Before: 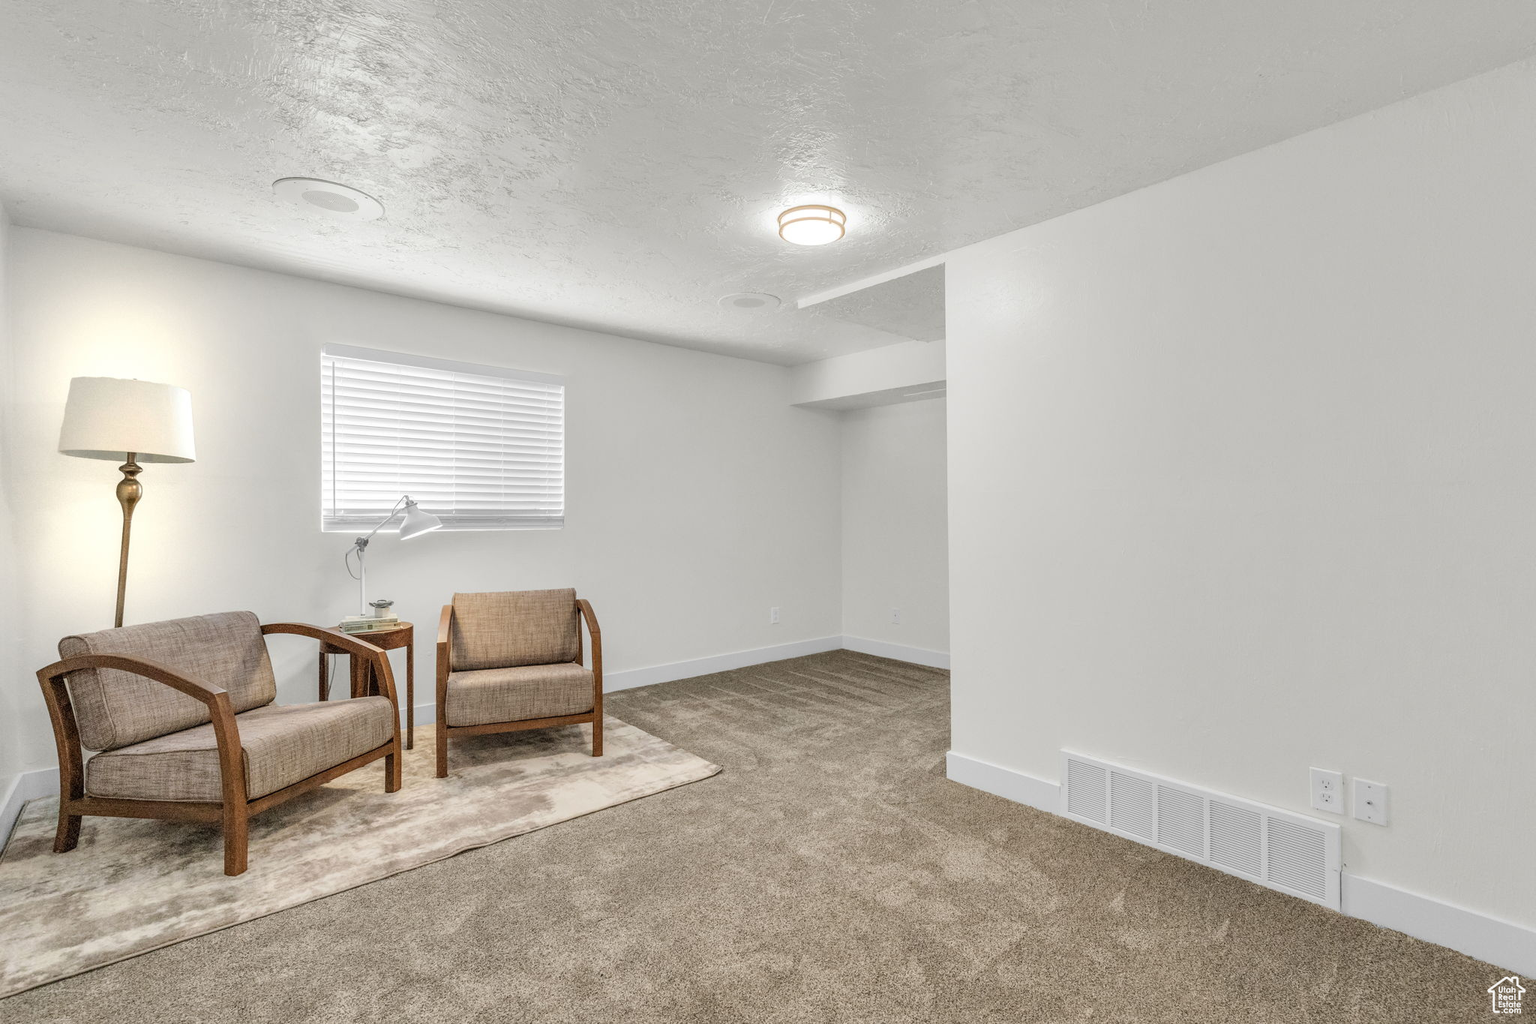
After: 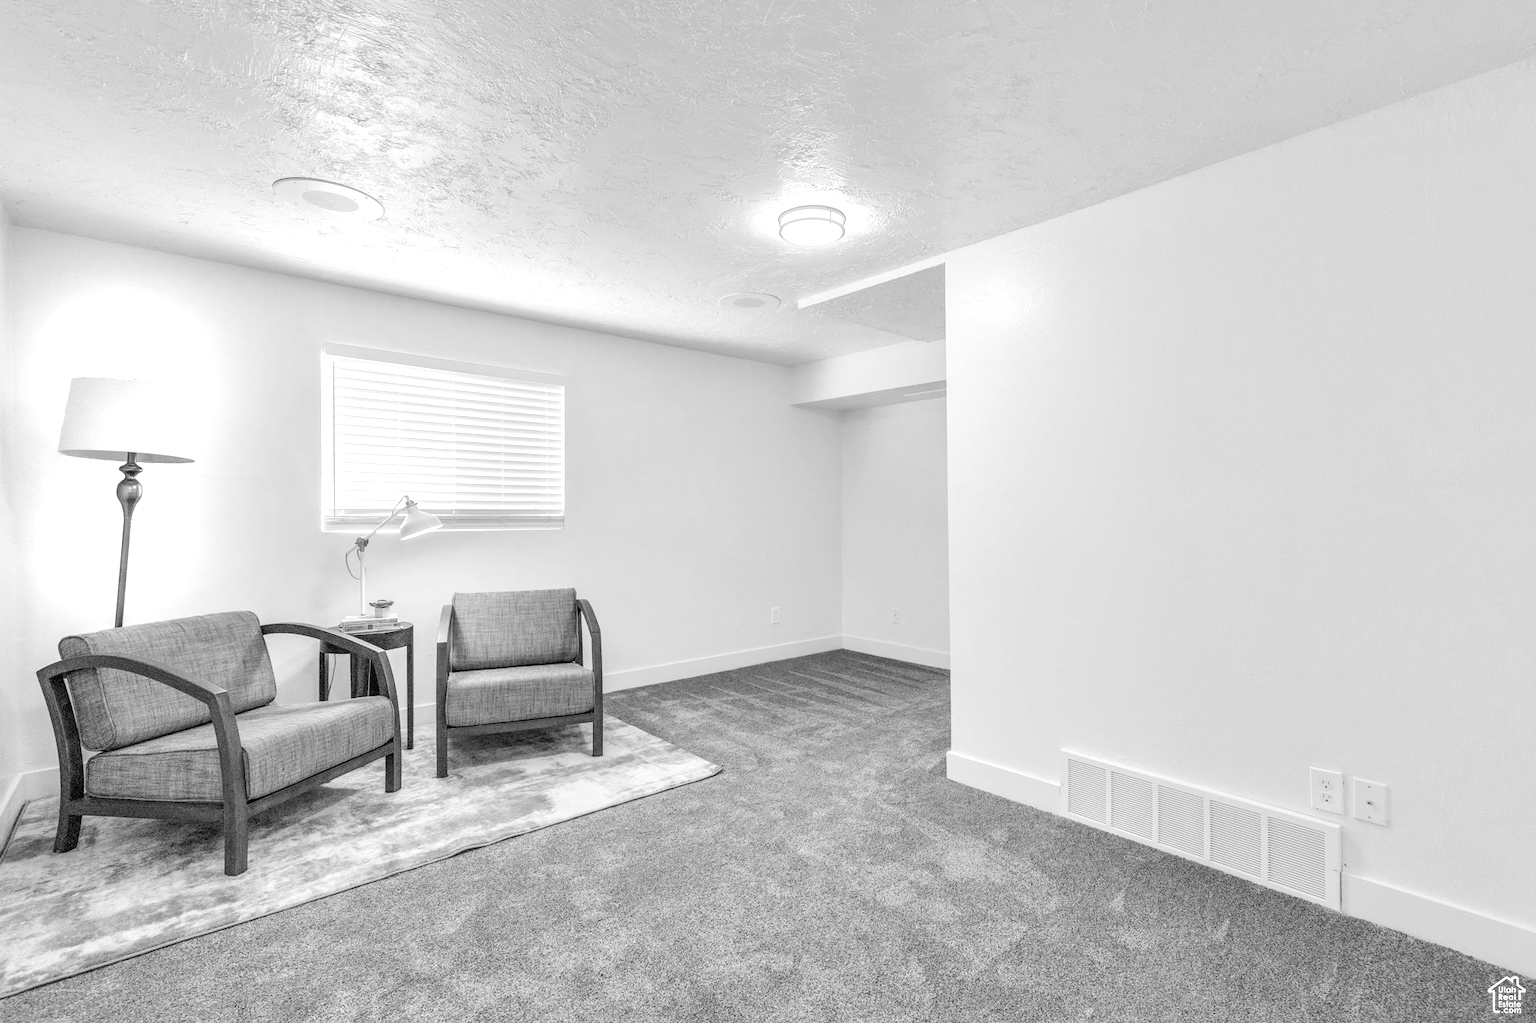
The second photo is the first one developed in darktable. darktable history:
color zones: curves: ch1 [(0, -0.394) (0.143, -0.394) (0.286, -0.394) (0.429, -0.392) (0.571, -0.391) (0.714, -0.391) (0.857, -0.391) (1, -0.394)]
tone equalizer: -8 EV -0.416 EV, -7 EV -0.374 EV, -6 EV -0.317 EV, -5 EV -0.233 EV, -3 EV 0.209 EV, -2 EV 0.312 EV, -1 EV 0.4 EV, +0 EV 0.395 EV
